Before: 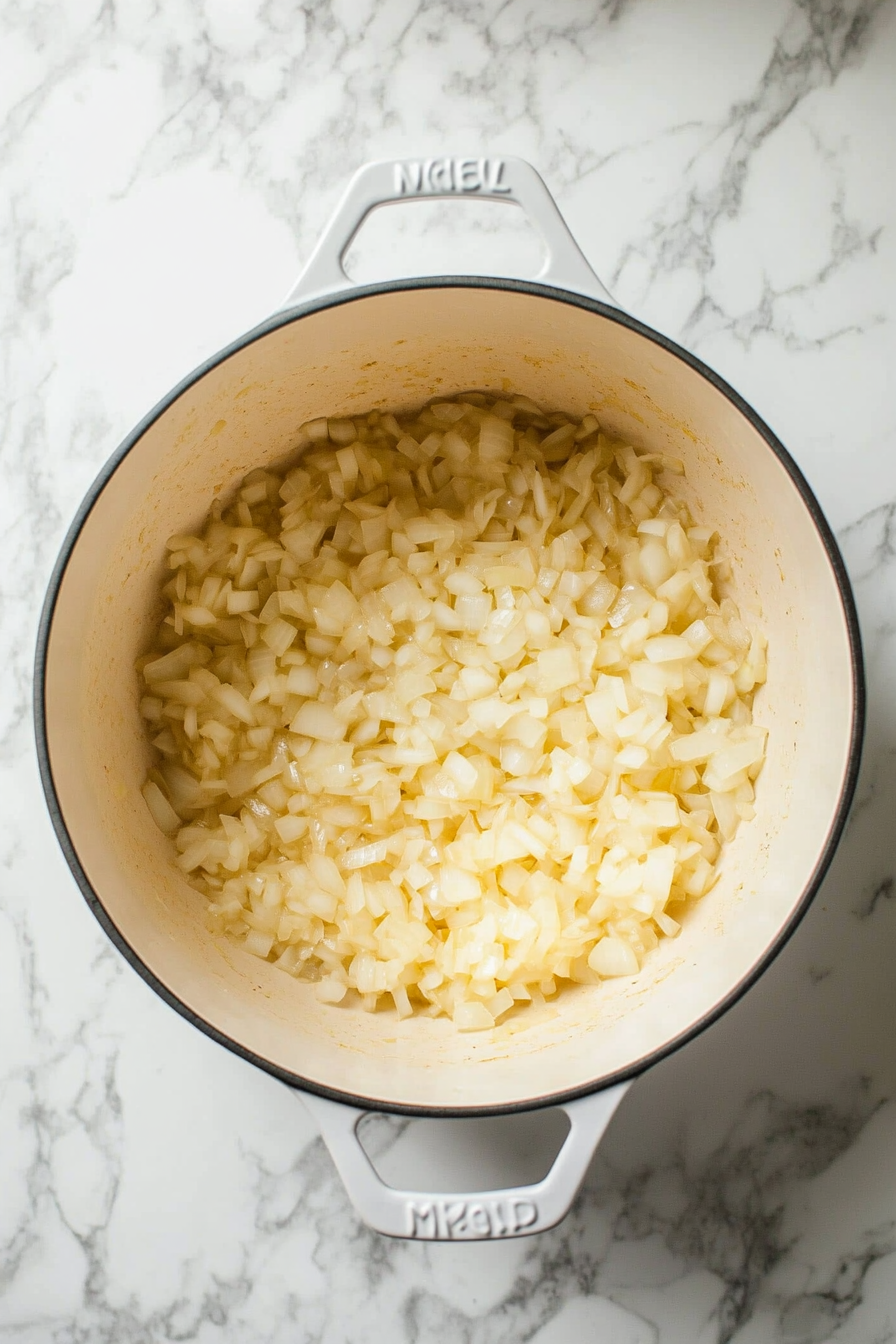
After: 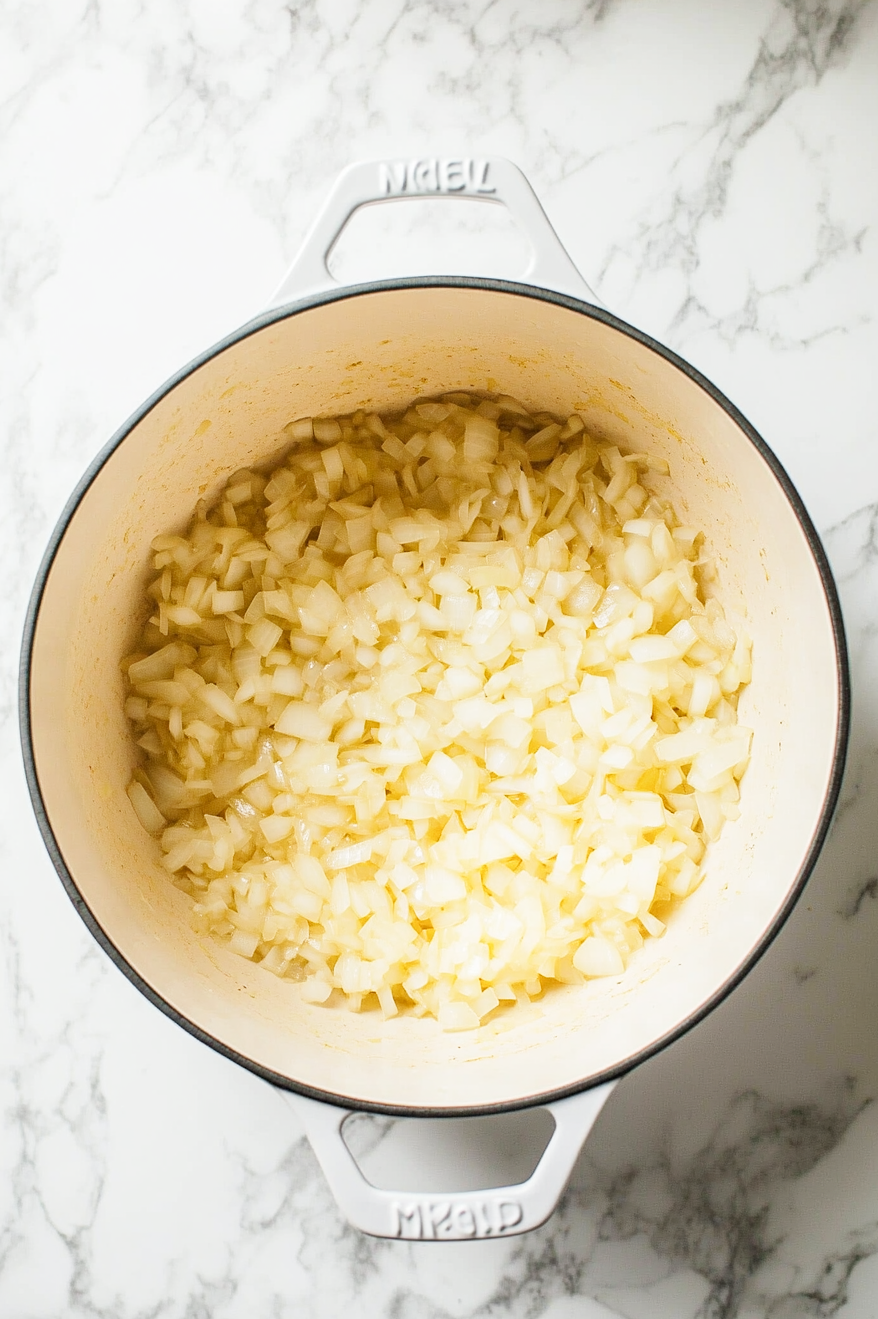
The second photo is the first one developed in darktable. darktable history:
base curve: curves: ch0 [(0, 0) (0.204, 0.334) (0.55, 0.733) (1, 1)], preserve colors none
crop: left 1.72%, right 0.279%, bottom 1.8%
sharpen: radius 1.249, amount 0.297, threshold 0.076
